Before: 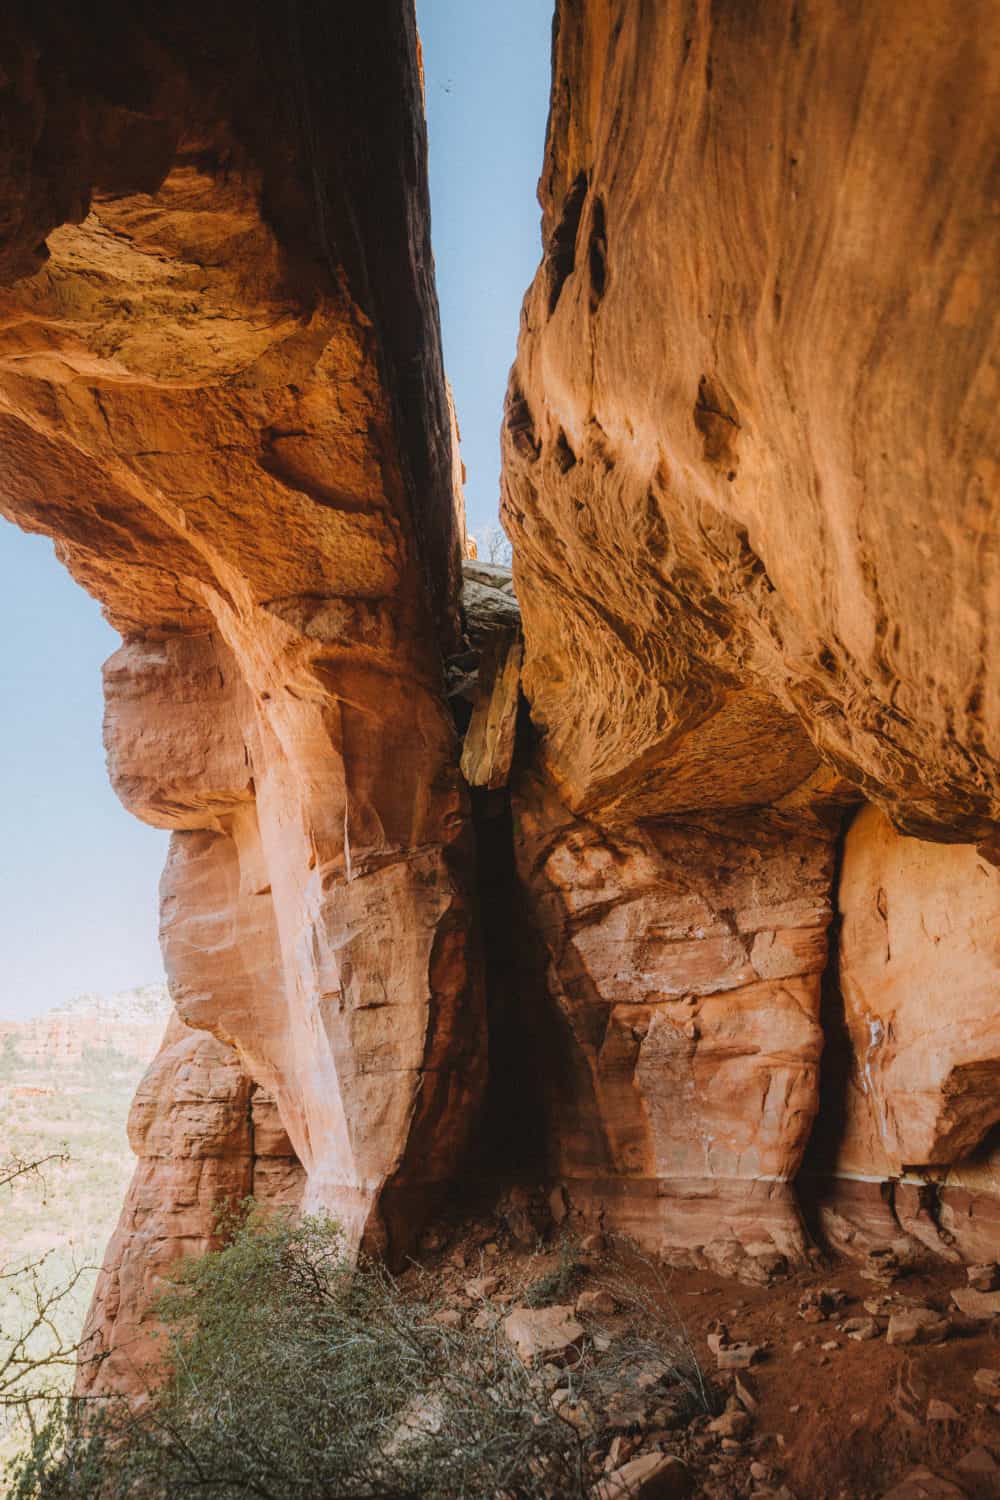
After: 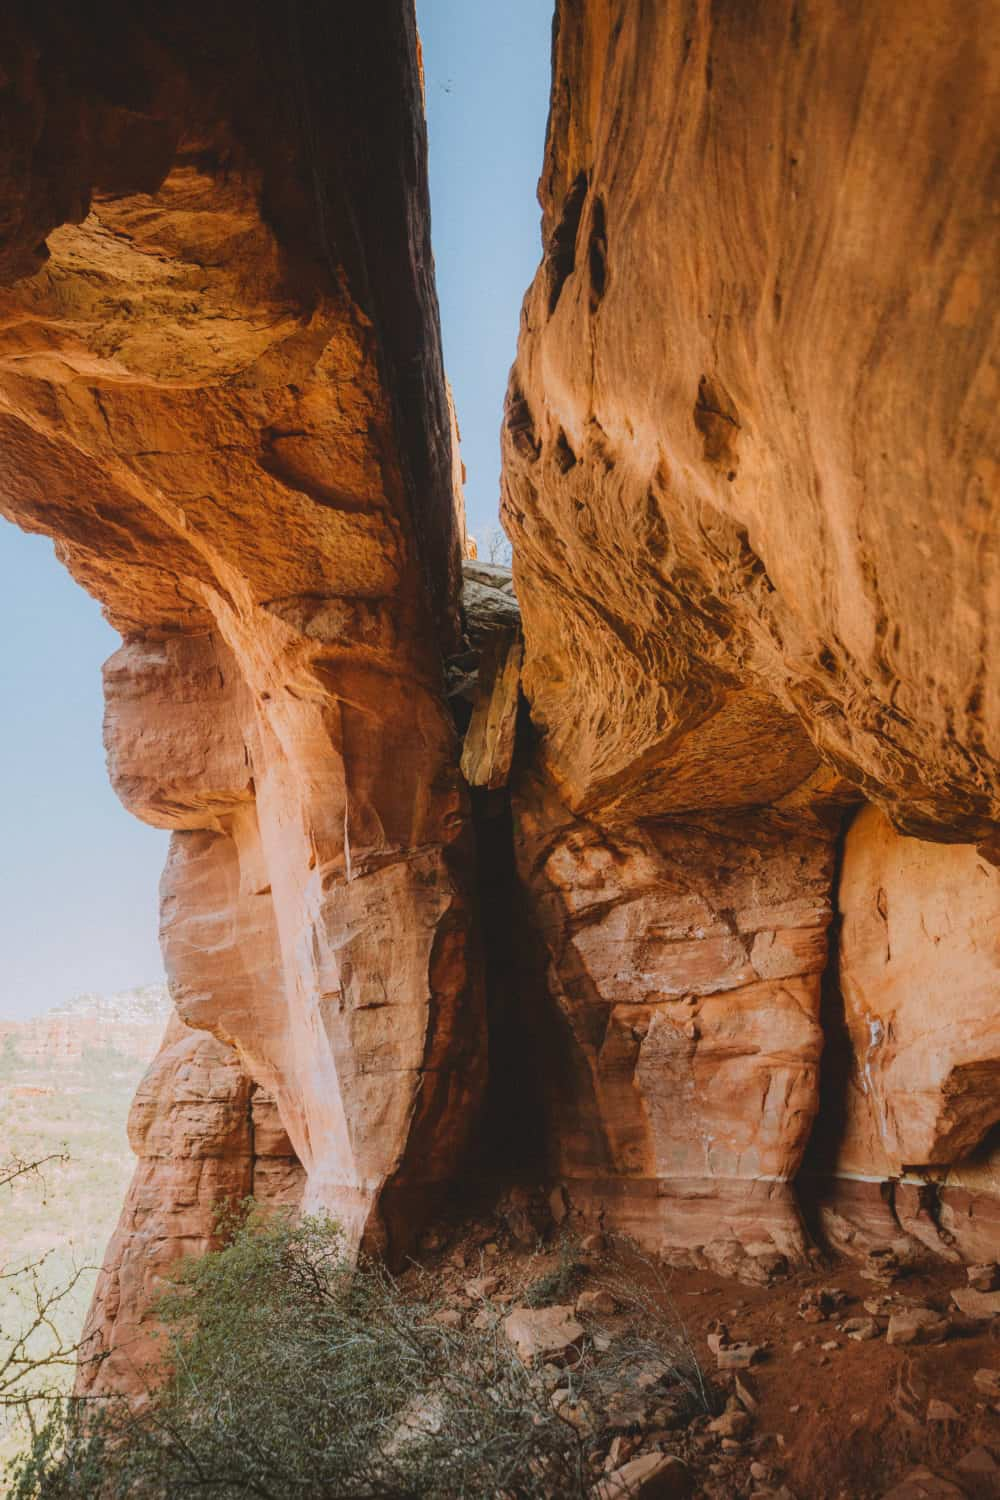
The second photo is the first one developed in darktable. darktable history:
tone curve: curves: ch0 [(0, 0) (0.003, 0.032) (0.011, 0.04) (0.025, 0.058) (0.044, 0.084) (0.069, 0.107) (0.1, 0.13) (0.136, 0.158) (0.177, 0.193) (0.224, 0.236) (0.277, 0.283) (0.335, 0.335) (0.399, 0.399) (0.468, 0.467) (0.543, 0.533) (0.623, 0.612) (0.709, 0.698) (0.801, 0.776) (0.898, 0.848) (1, 1)], color space Lab, independent channels, preserve colors none
